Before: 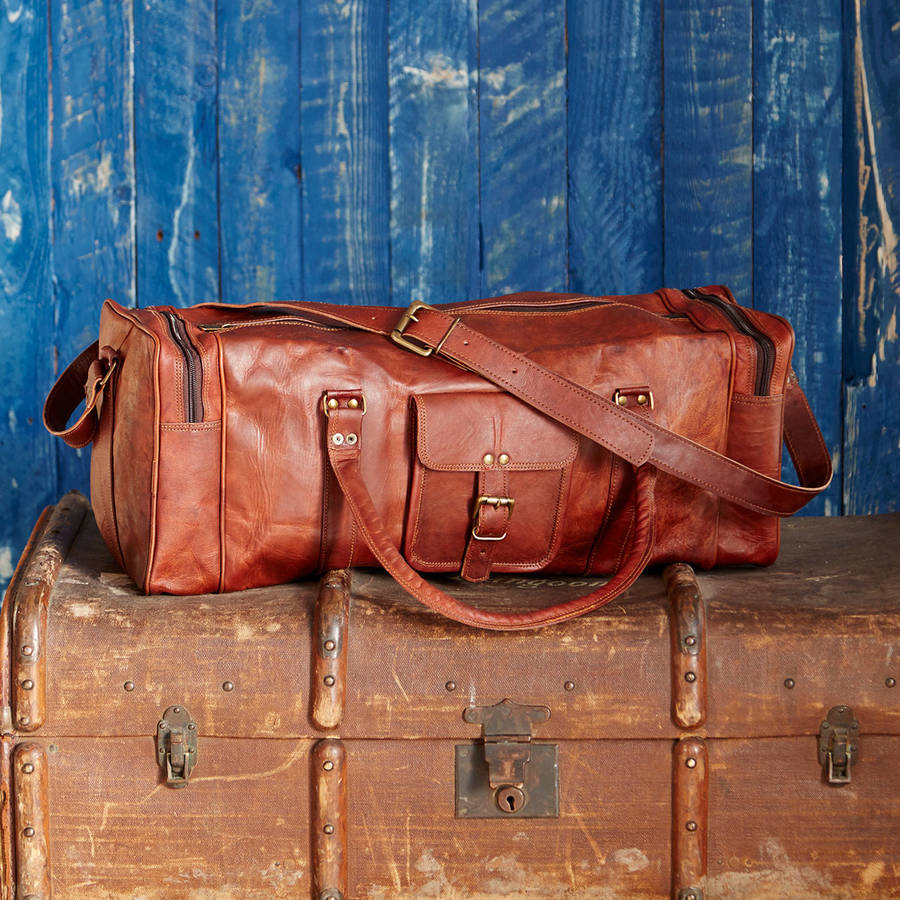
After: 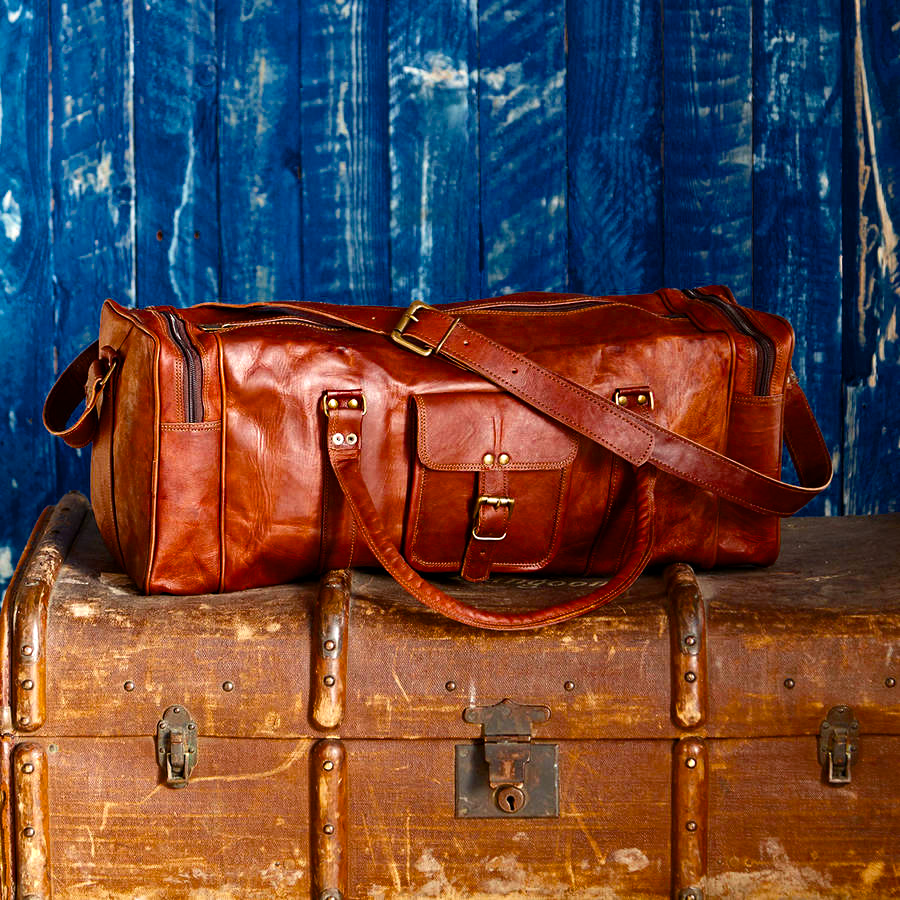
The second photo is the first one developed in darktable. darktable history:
haze removal: compatibility mode true, adaptive false
color balance rgb: perceptual saturation grading › global saturation 19.626%, perceptual brilliance grading › global brilliance 19.214%, perceptual brilliance grading › shadows -39.5%, global vibrance 10.624%, saturation formula JzAzBz (2021)
